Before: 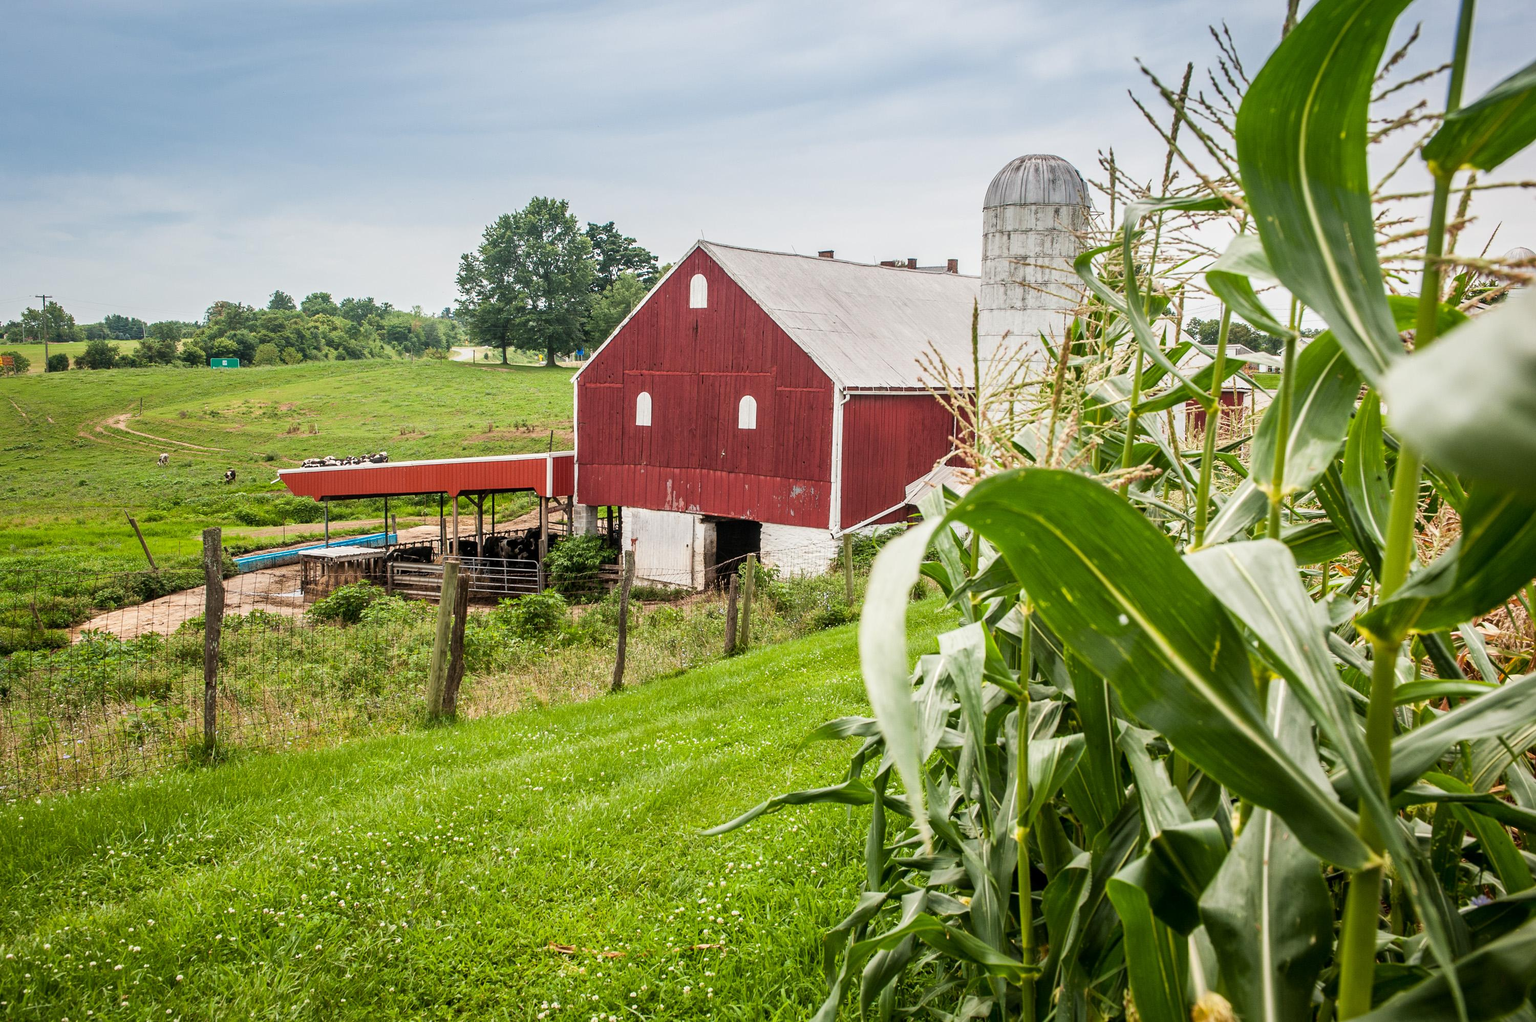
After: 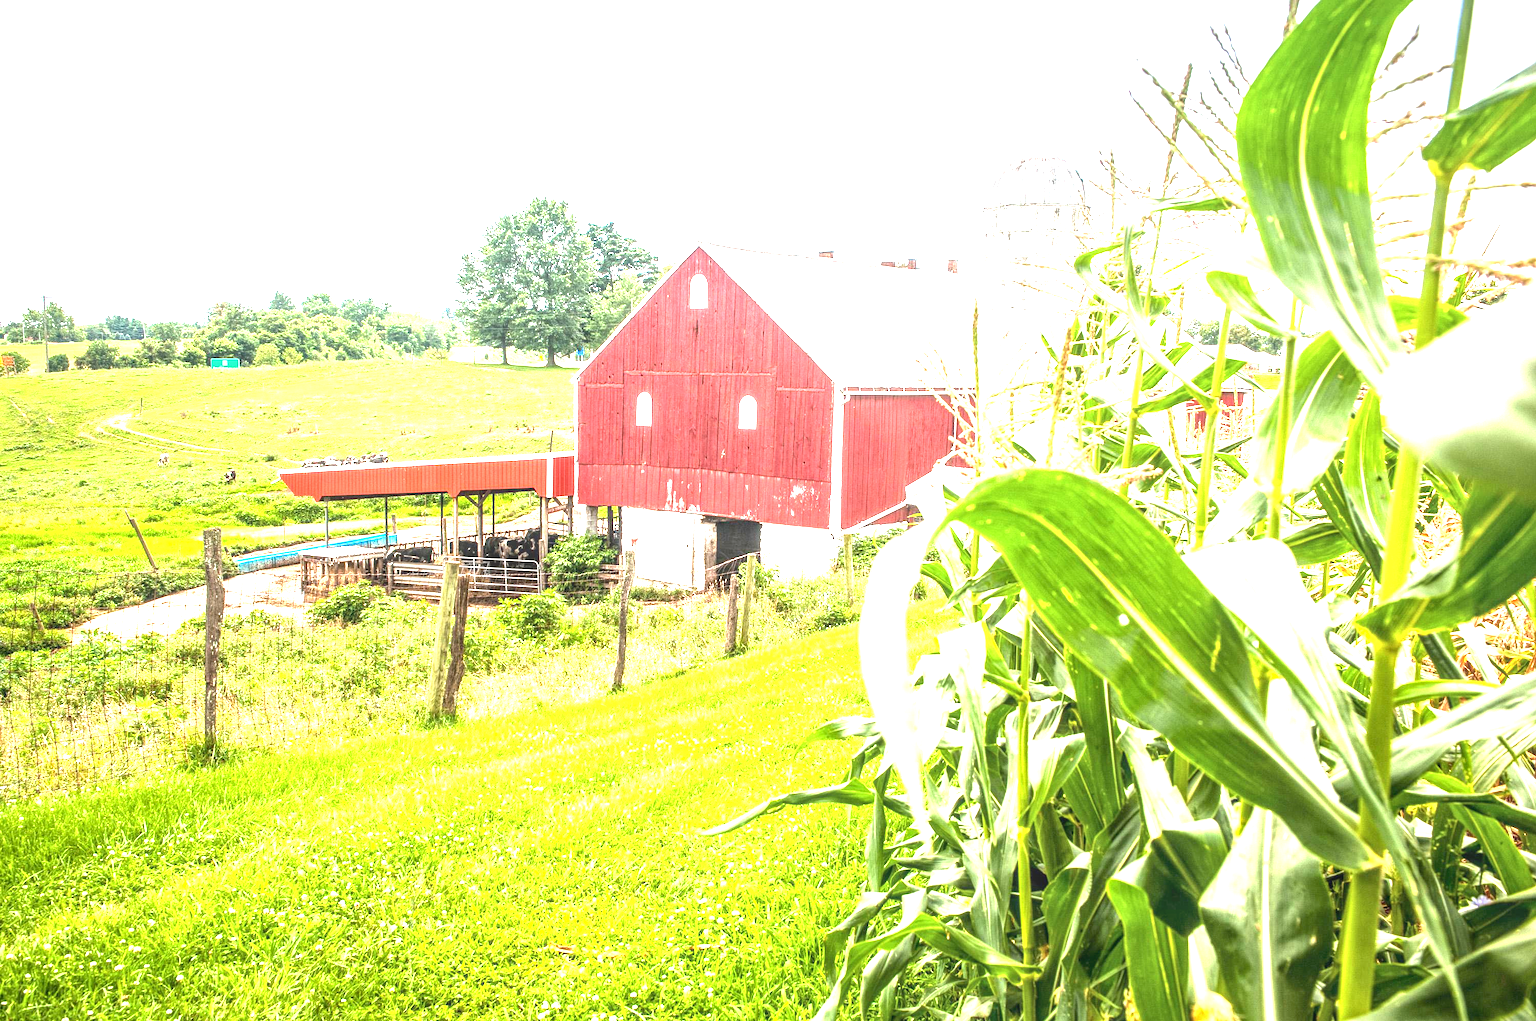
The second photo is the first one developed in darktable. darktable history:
exposure: black level correction 0, exposure 2.143 EV, compensate exposure bias true, compensate highlight preservation false
local contrast: highlights 1%, shadows 5%, detail 133%
